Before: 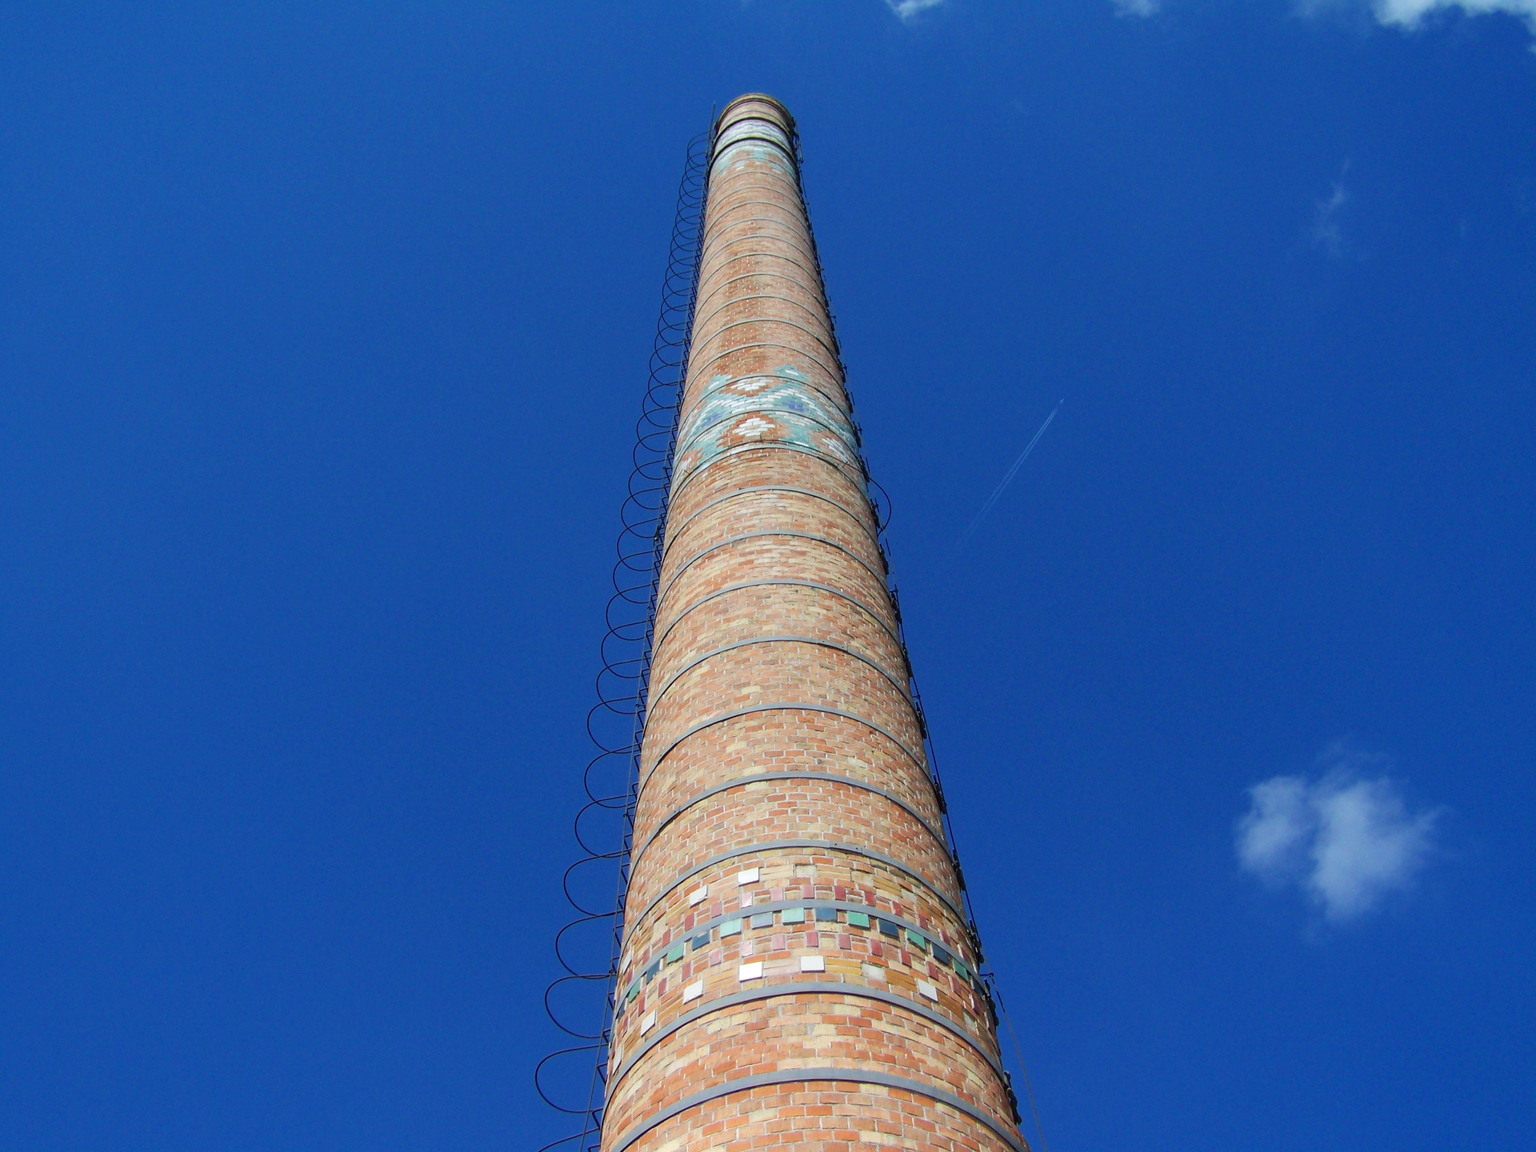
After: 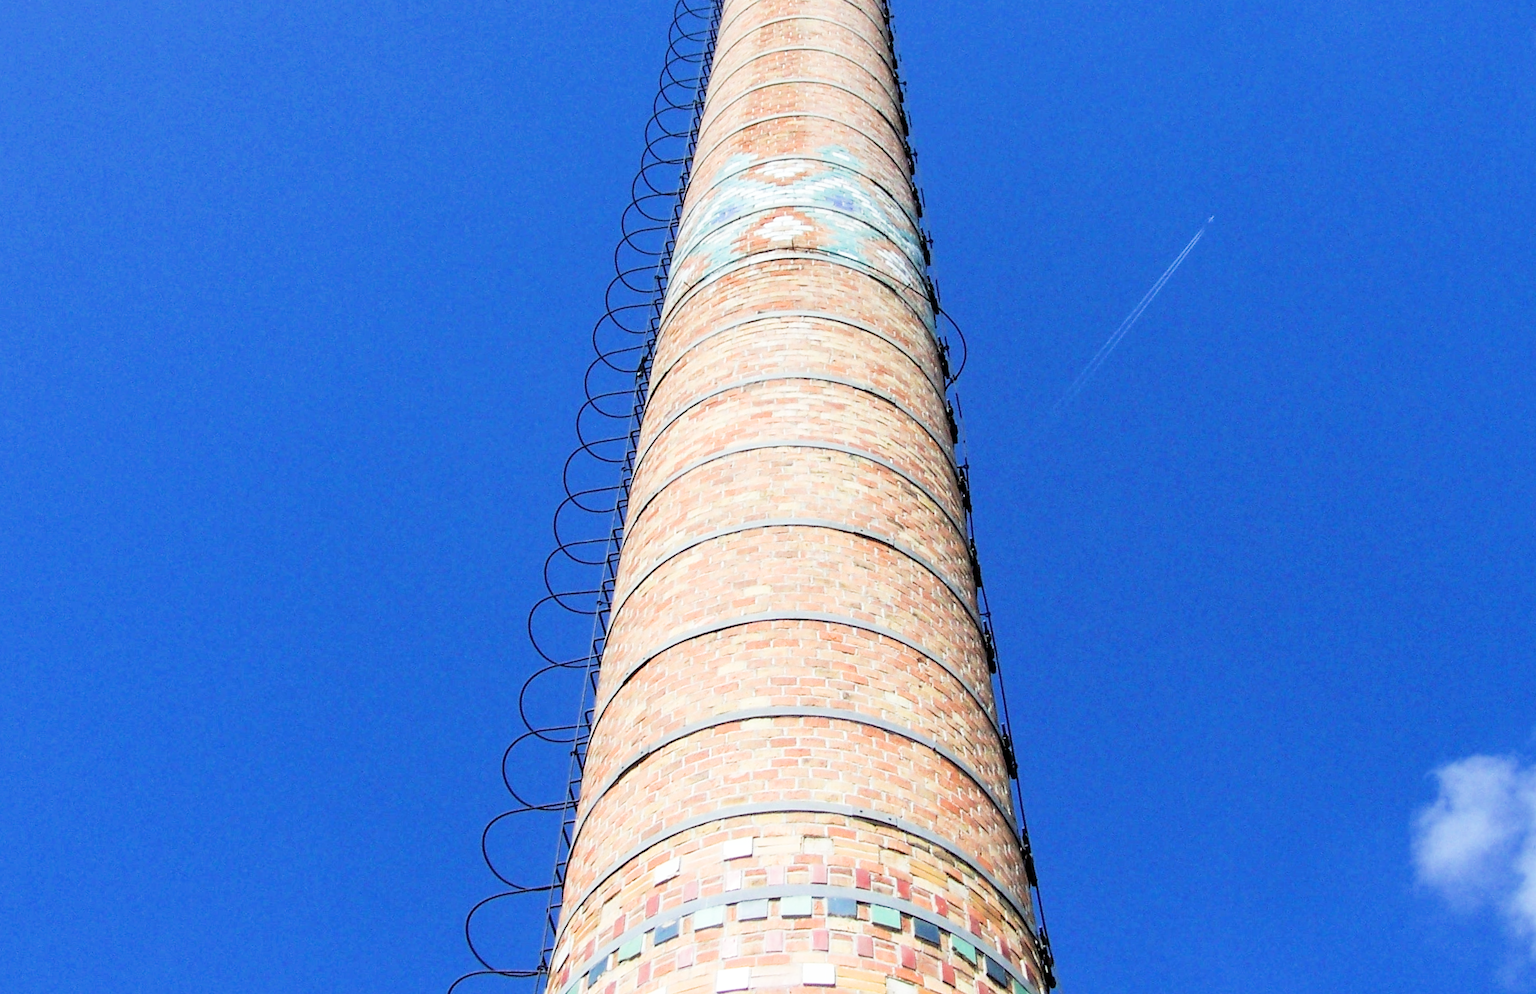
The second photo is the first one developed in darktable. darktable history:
crop and rotate: angle -3.54°, left 9.822%, top 20.542%, right 12.036%, bottom 11.981%
exposure: black level correction 0, exposure 1.1 EV, compensate highlight preservation false
filmic rgb: black relative exposure -5.04 EV, white relative exposure 3.53 EV, hardness 3.19, contrast 1.3, highlights saturation mix -48.75%
